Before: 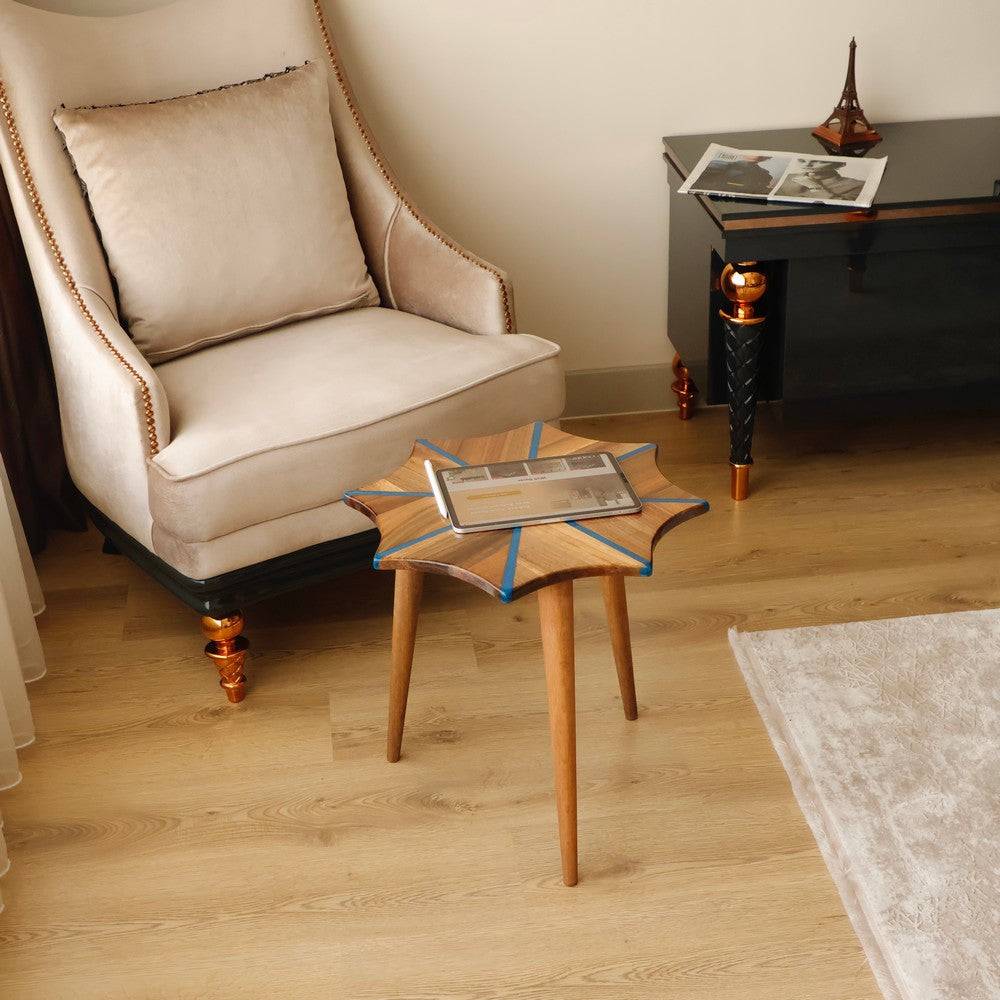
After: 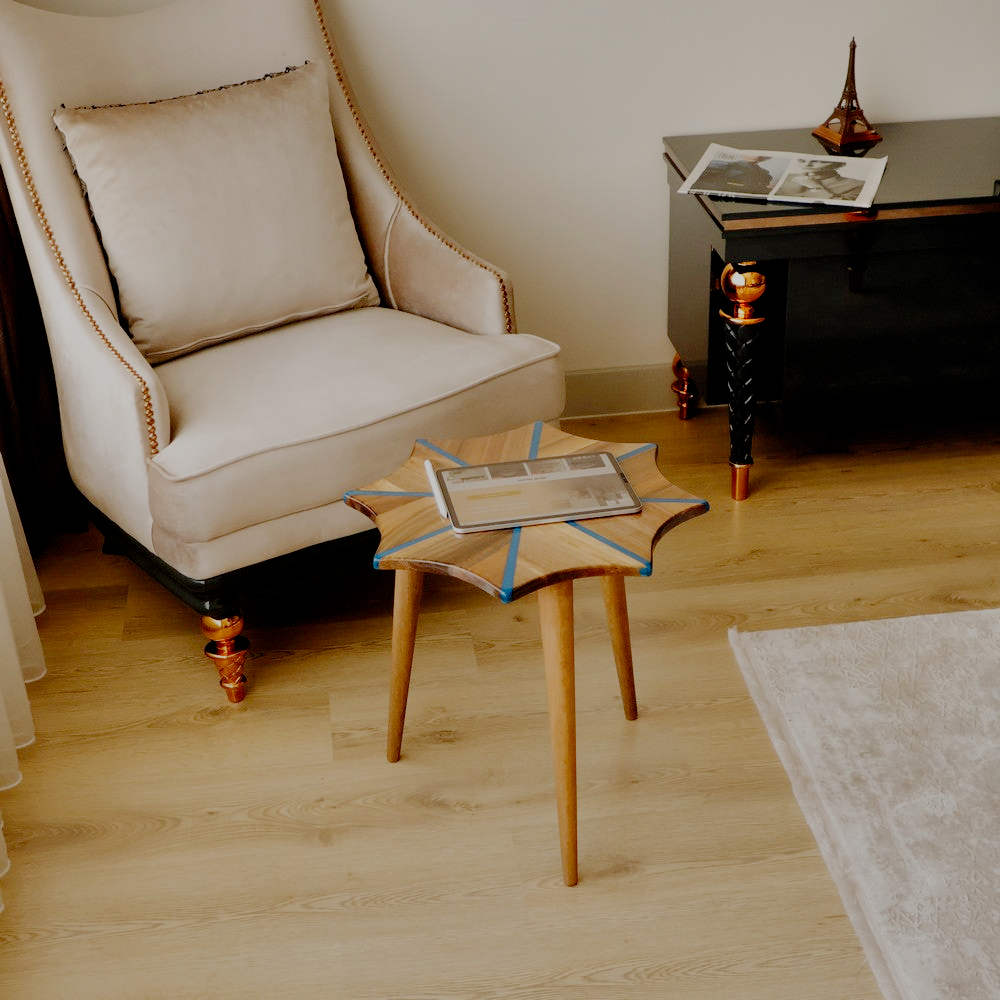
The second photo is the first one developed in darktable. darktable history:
shadows and highlights: low approximation 0.01, soften with gaussian
filmic rgb: middle gray luminance 18%, black relative exposure -7.5 EV, white relative exposure 8.5 EV, threshold 6 EV, target black luminance 0%, hardness 2.23, latitude 18.37%, contrast 0.878, highlights saturation mix 5%, shadows ↔ highlights balance 10.15%, add noise in highlights 0, preserve chrominance no, color science v3 (2019), use custom middle-gray values true, iterations of high-quality reconstruction 0, contrast in highlights soft, enable highlight reconstruction true
